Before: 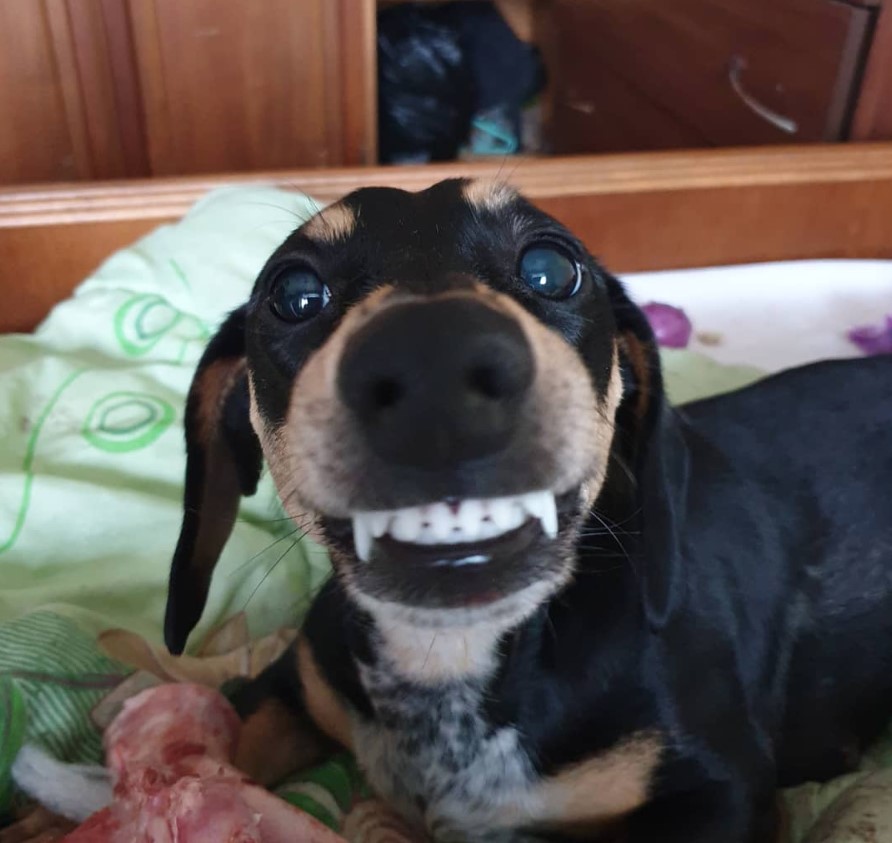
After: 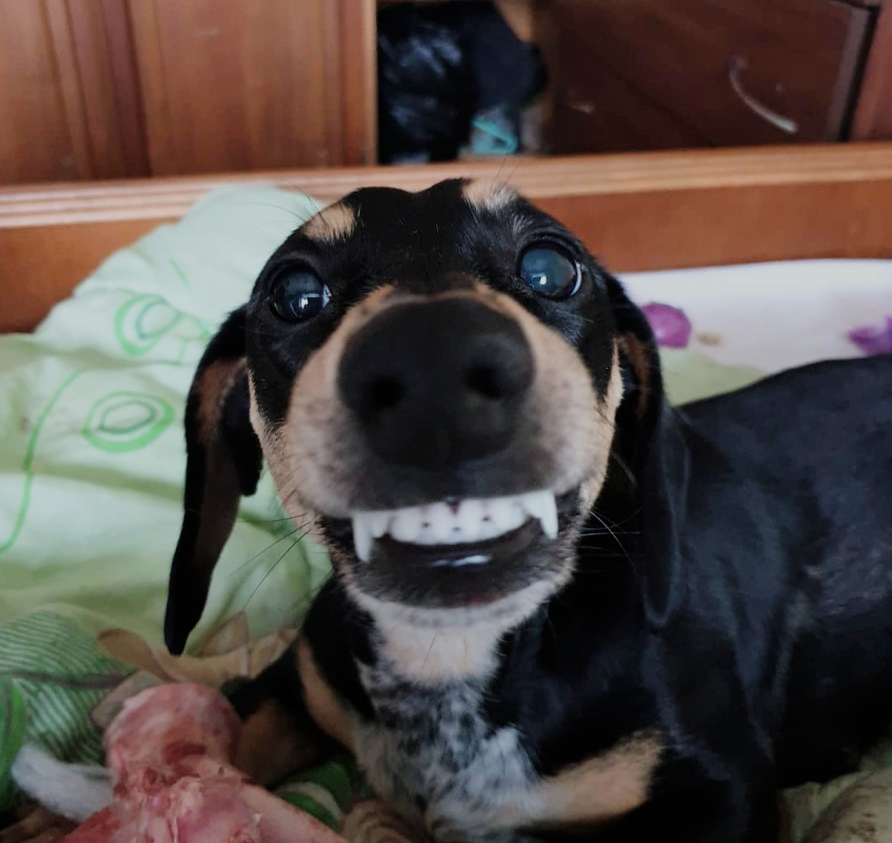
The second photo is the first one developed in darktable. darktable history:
filmic rgb: black relative exposure -7.65 EV, white relative exposure 4.56 EV, threshold 2.98 EV, hardness 3.61, enable highlight reconstruction true
